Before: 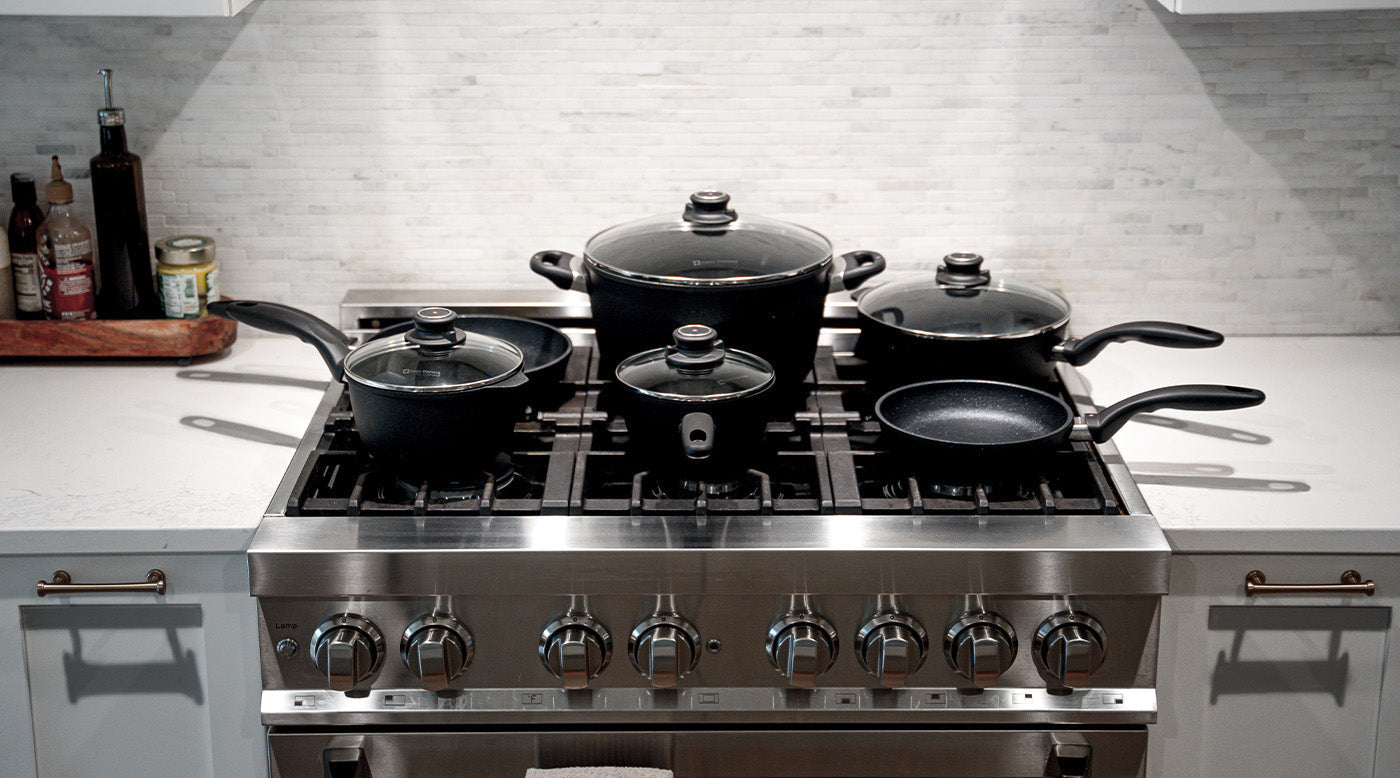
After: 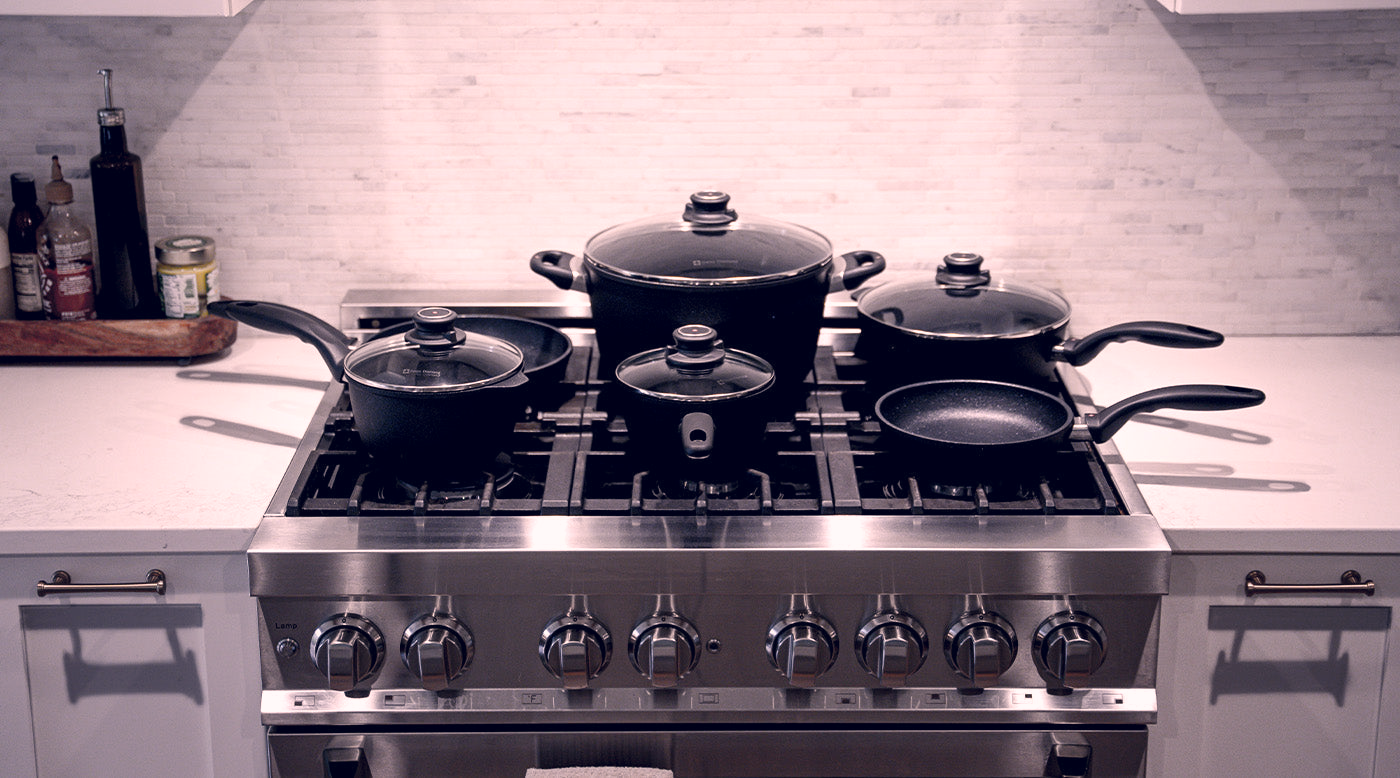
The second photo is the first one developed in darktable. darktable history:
white balance: red 0.948, green 1.02, blue 1.176
color correction: highlights a* 19.59, highlights b* 27.49, shadows a* 3.46, shadows b* -17.28, saturation 0.73
